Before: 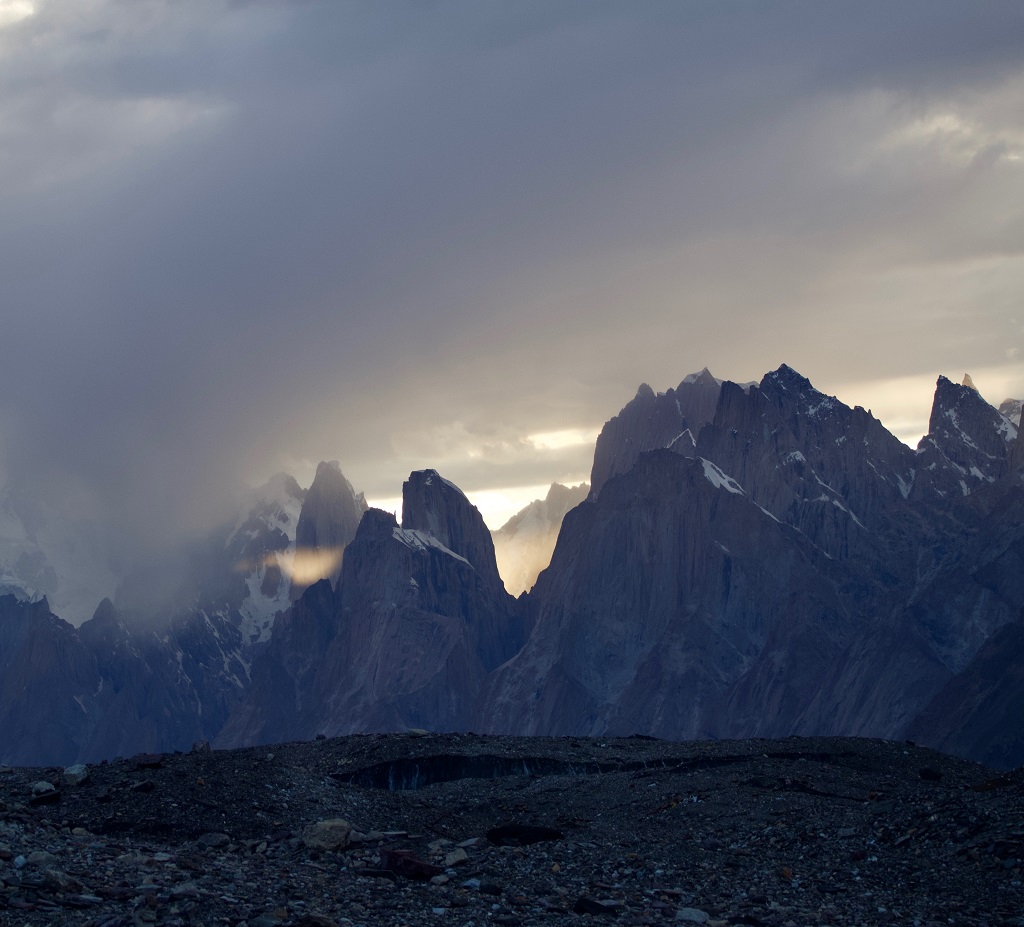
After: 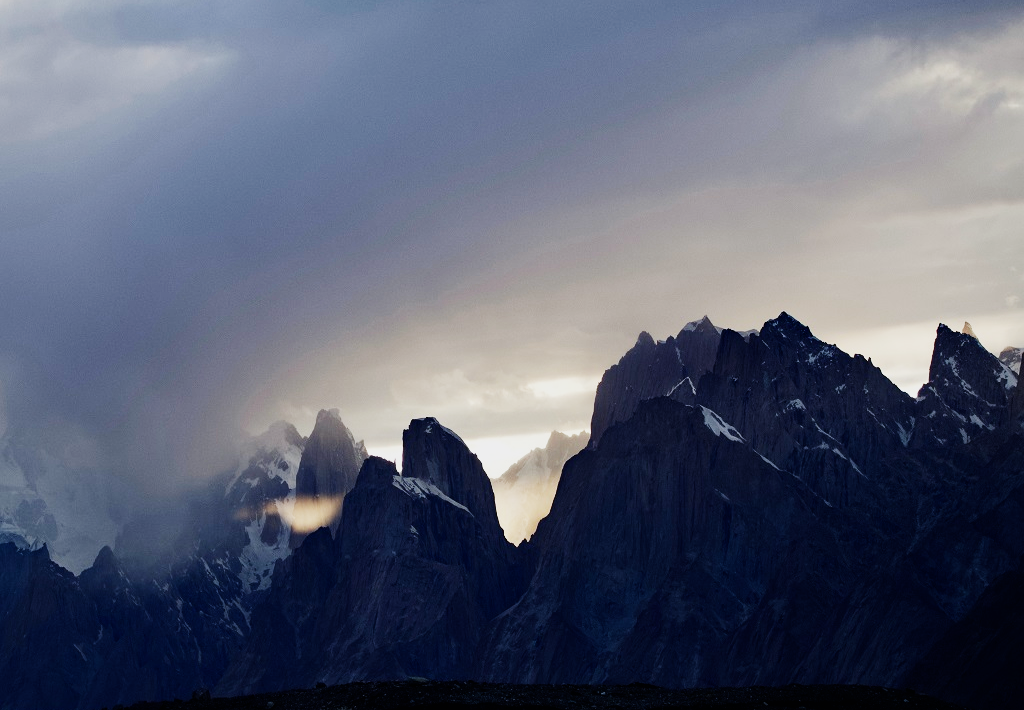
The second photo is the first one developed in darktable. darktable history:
crop: top 5.667%, bottom 17.637%
sigmoid: contrast 1.81, skew -0.21, preserve hue 0%, red attenuation 0.1, red rotation 0.035, green attenuation 0.1, green rotation -0.017, blue attenuation 0.15, blue rotation -0.052, base primaries Rec2020
tone equalizer: -8 EV -0.417 EV, -7 EV -0.389 EV, -6 EV -0.333 EV, -5 EV -0.222 EV, -3 EV 0.222 EV, -2 EV 0.333 EV, -1 EV 0.389 EV, +0 EV 0.417 EV, edges refinement/feathering 500, mask exposure compensation -1.57 EV, preserve details no
haze removal: compatibility mode true, adaptive false
